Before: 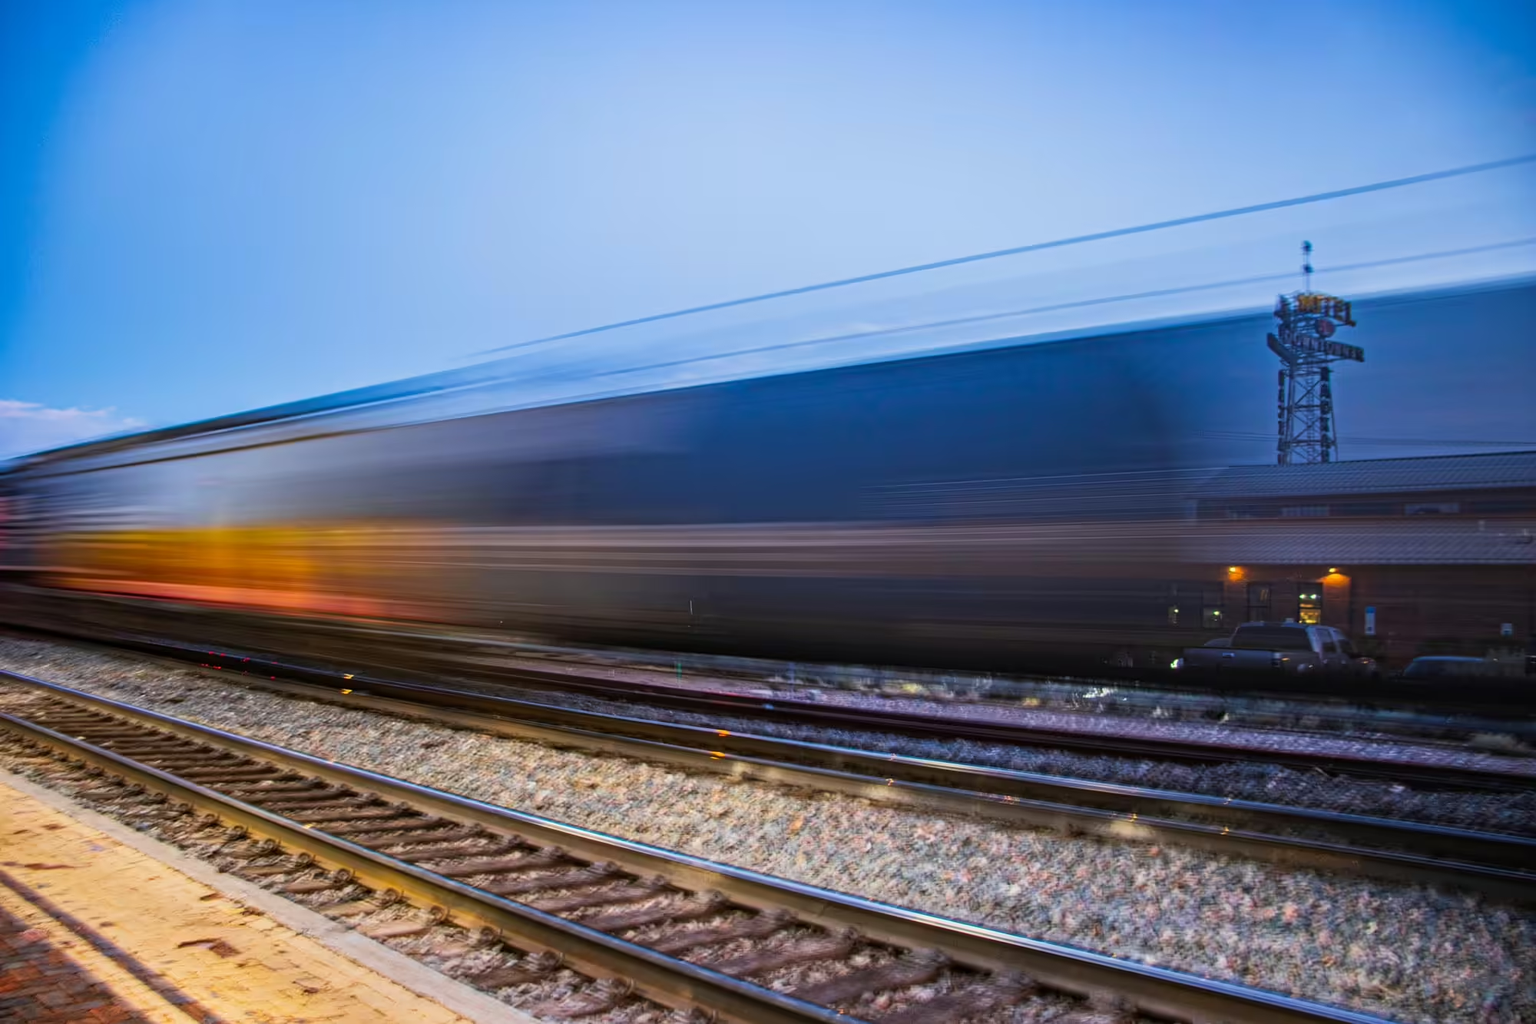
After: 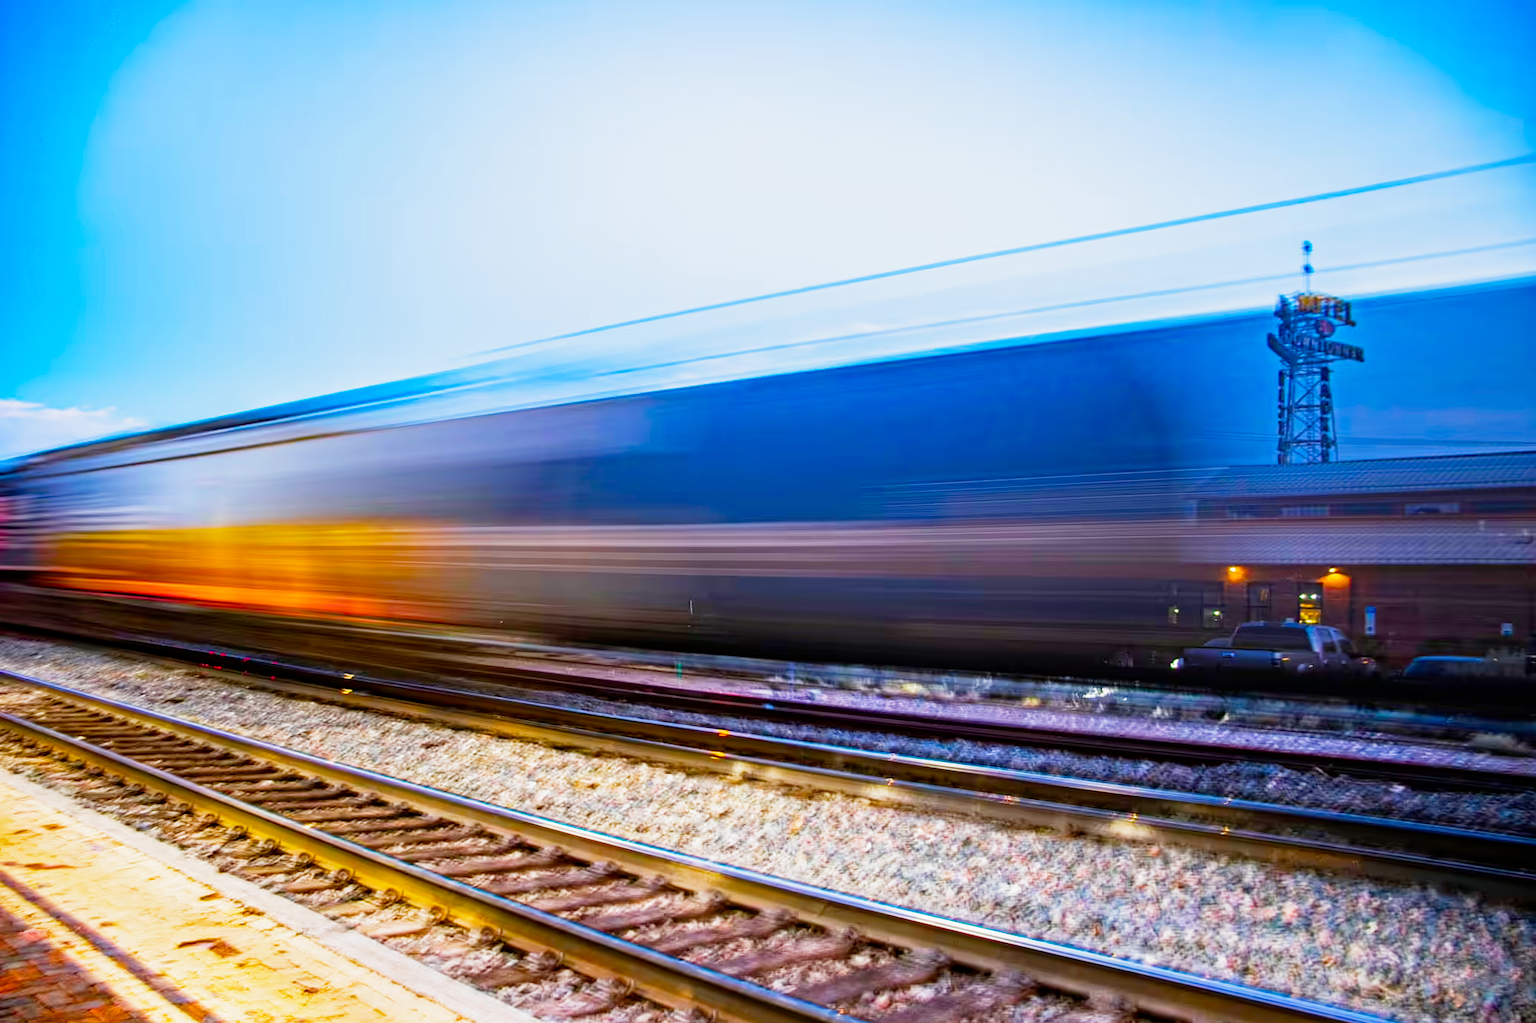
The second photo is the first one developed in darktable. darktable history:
color balance rgb: linear chroma grading › global chroma 15%, perceptual saturation grading › global saturation 30%
filmic rgb: middle gray luminance 9.23%, black relative exposure -10.55 EV, white relative exposure 3.45 EV, threshold 6 EV, target black luminance 0%, hardness 5.98, latitude 59.69%, contrast 1.087, highlights saturation mix 5%, shadows ↔ highlights balance 29.23%, add noise in highlights 0, preserve chrominance no, color science v3 (2019), use custom middle-gray values true, iterations of high-quality reconstruction 0, contrast in highlights soft, enable highlight reconstruction true
